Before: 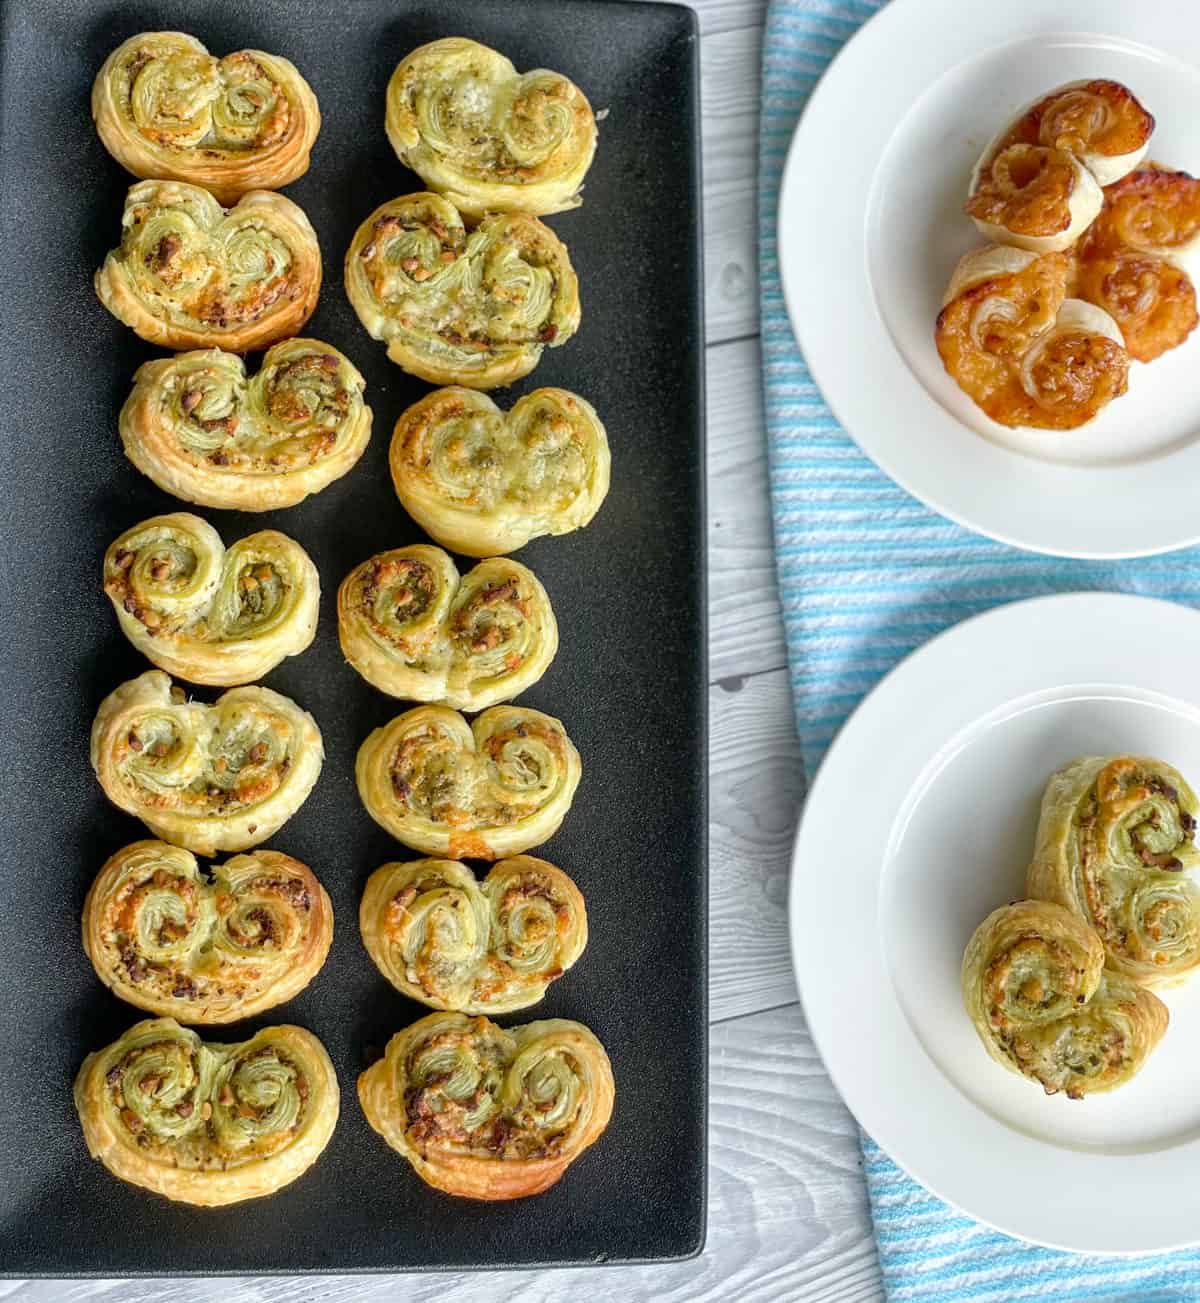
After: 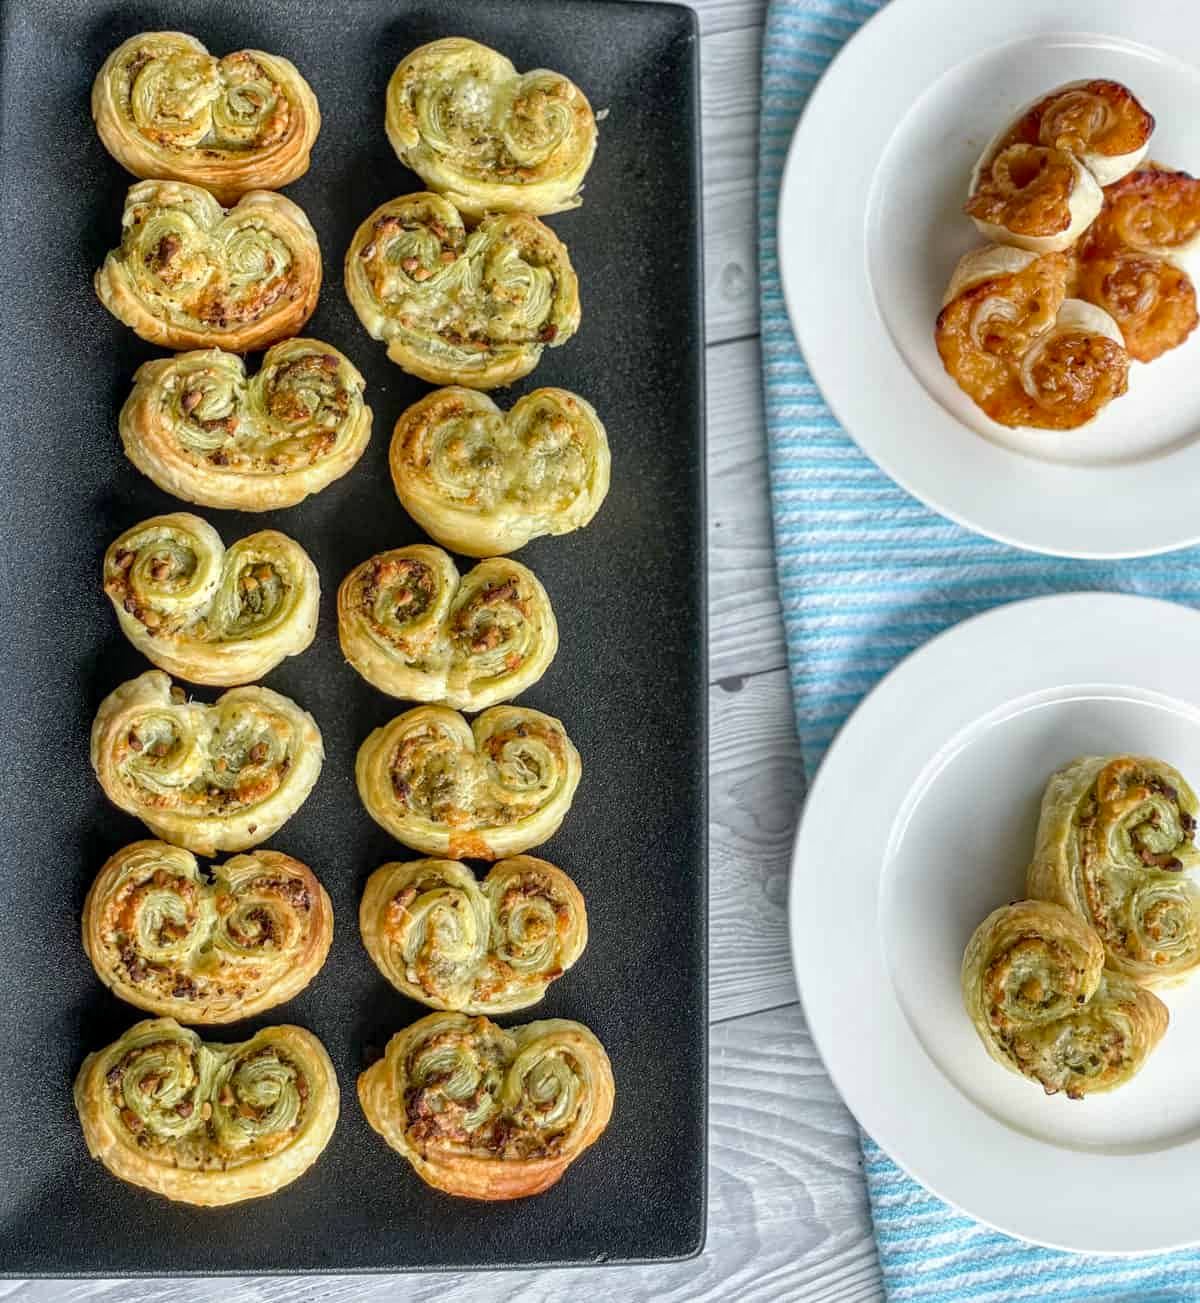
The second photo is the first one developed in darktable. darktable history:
tone equalizer: -7 EV 0.191 EV, -6 EV 0.131 EV, -5 EV 0.118 EV, -4 EV 0.048 EV, -2 EV -0.037 EV, -1 EV -0.048 EV, +0 EV -0.072 EV
local contrast: on, module defaults
